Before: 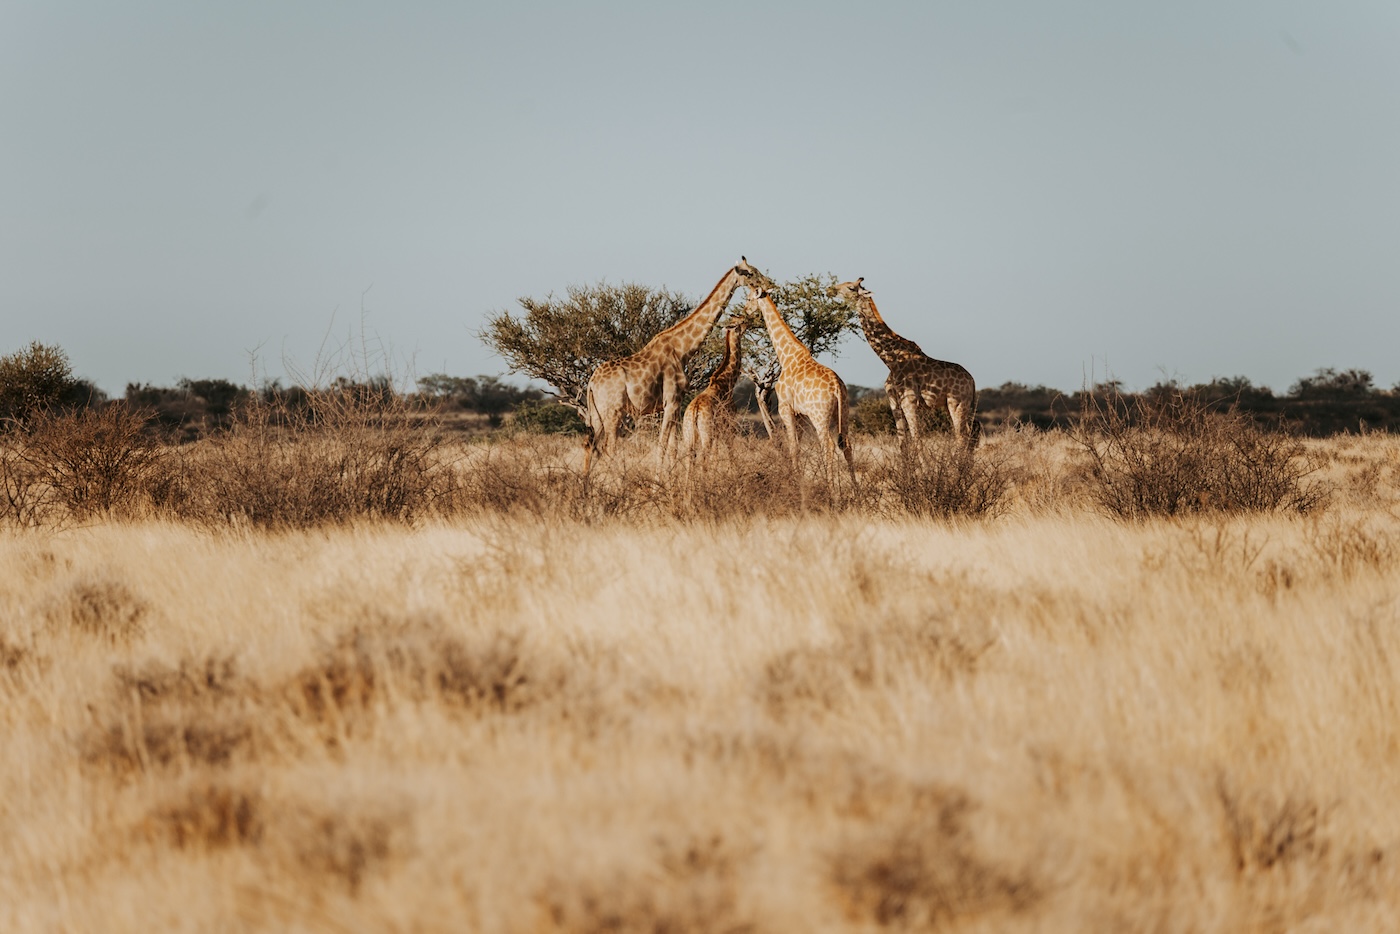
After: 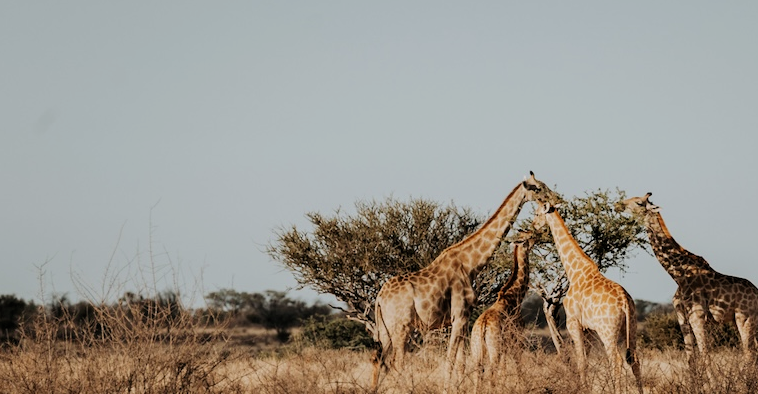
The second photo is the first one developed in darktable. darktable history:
crop: left 15.146%, top 9.104%, right 30.698%, bottom 48.694%
filmic rgb: middle gray luminance 9.08%, black relative exposure -10.6 EV, white relative exposure 3.43 EV, target black luminance 0%, hardness 5.97, latitude 59.61%, contrast 1.093, highlights saturation mix 4.55%, shadows ↔ highlights balance 29.14%
